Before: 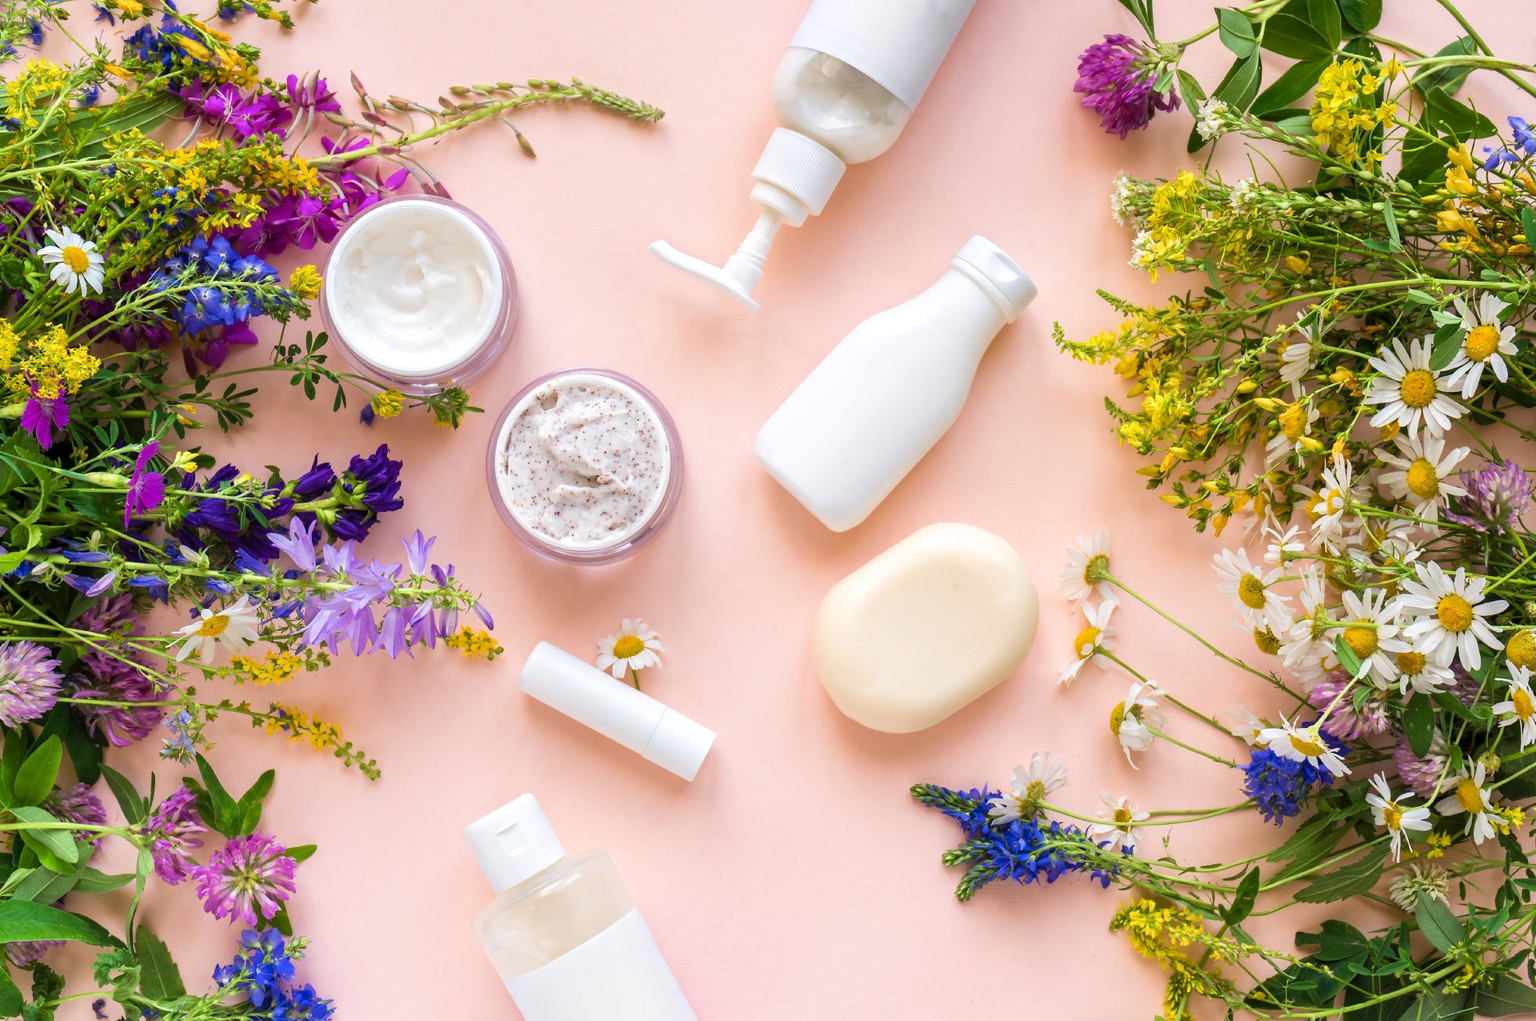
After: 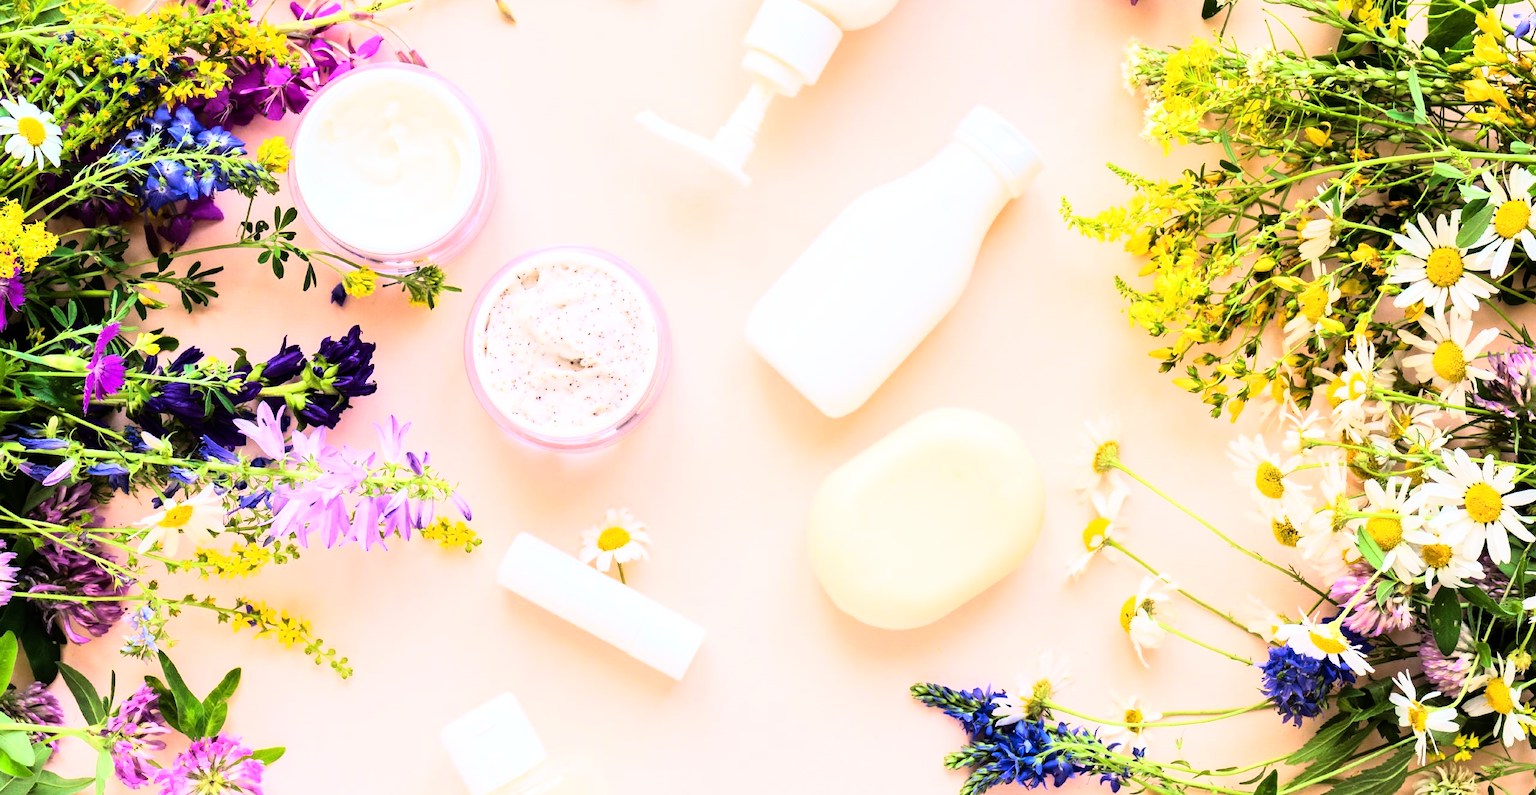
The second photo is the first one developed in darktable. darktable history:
crop and rotate: left 2.991%, top 13.302%, right 1.981%, bottom 12.636%
rgb curve: curves: ch0 [(0, 0) (0.21, 0.15) (0.24, 0.21) (0.5, 0.75) (0.75, 0.96) (0.89, 0.99) (1, 1)]; ch1 [(0, 0.02) (0.21, 0.13) (0.25, 0.2) (0.5, 0.67) (0.75, 0.9) (0.89, 0.97) (1, 1)]; ch2 [(0, 0.02) (0.21, 0.13) (0.25, 0.2) (0.5, 0.67) (0.75, 0.9) (0.89, 0.97) (1, 1)], compensate middle gray true
